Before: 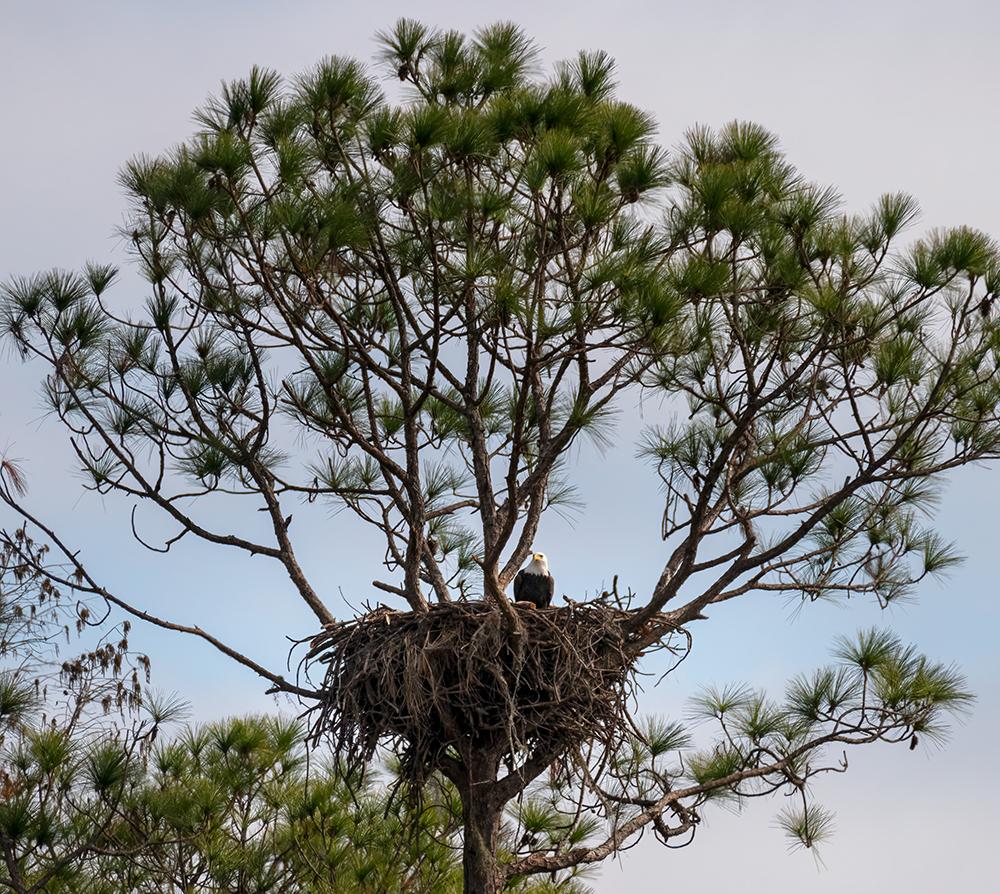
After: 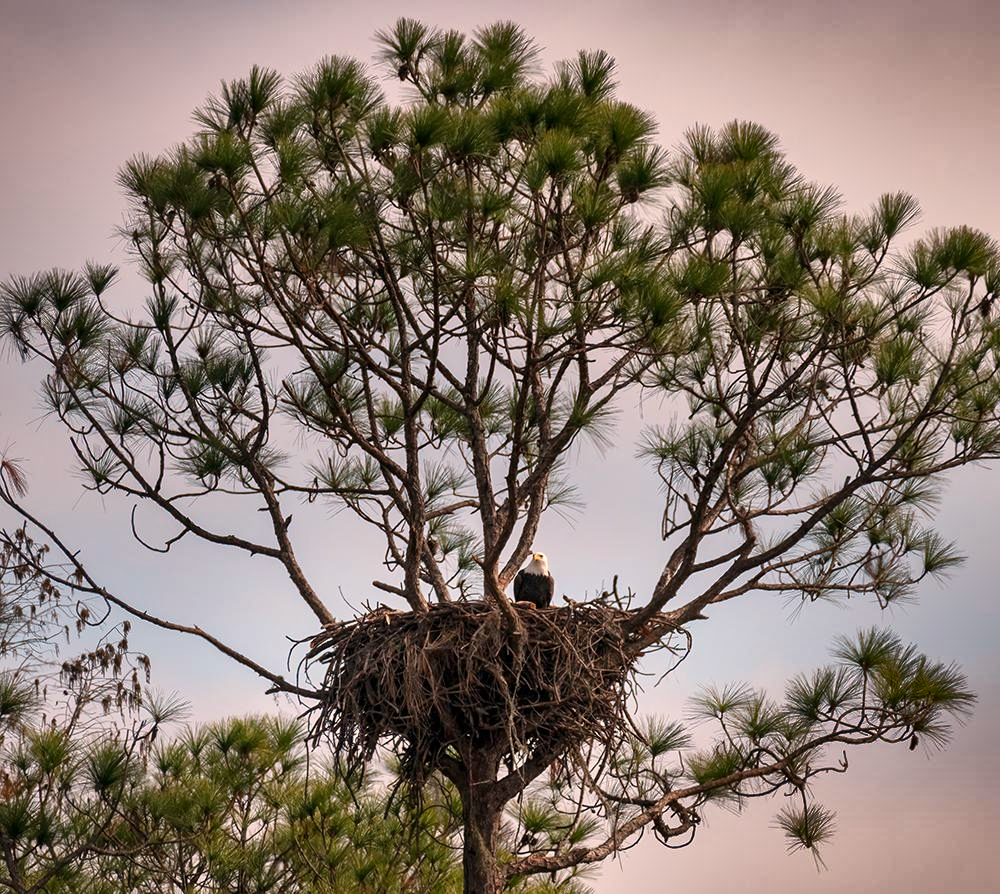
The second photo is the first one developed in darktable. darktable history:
white balance: red 1.127, blue 0.943
shadows and highlights: shadows 19.13, highlights -83.41, soften with gaussian
